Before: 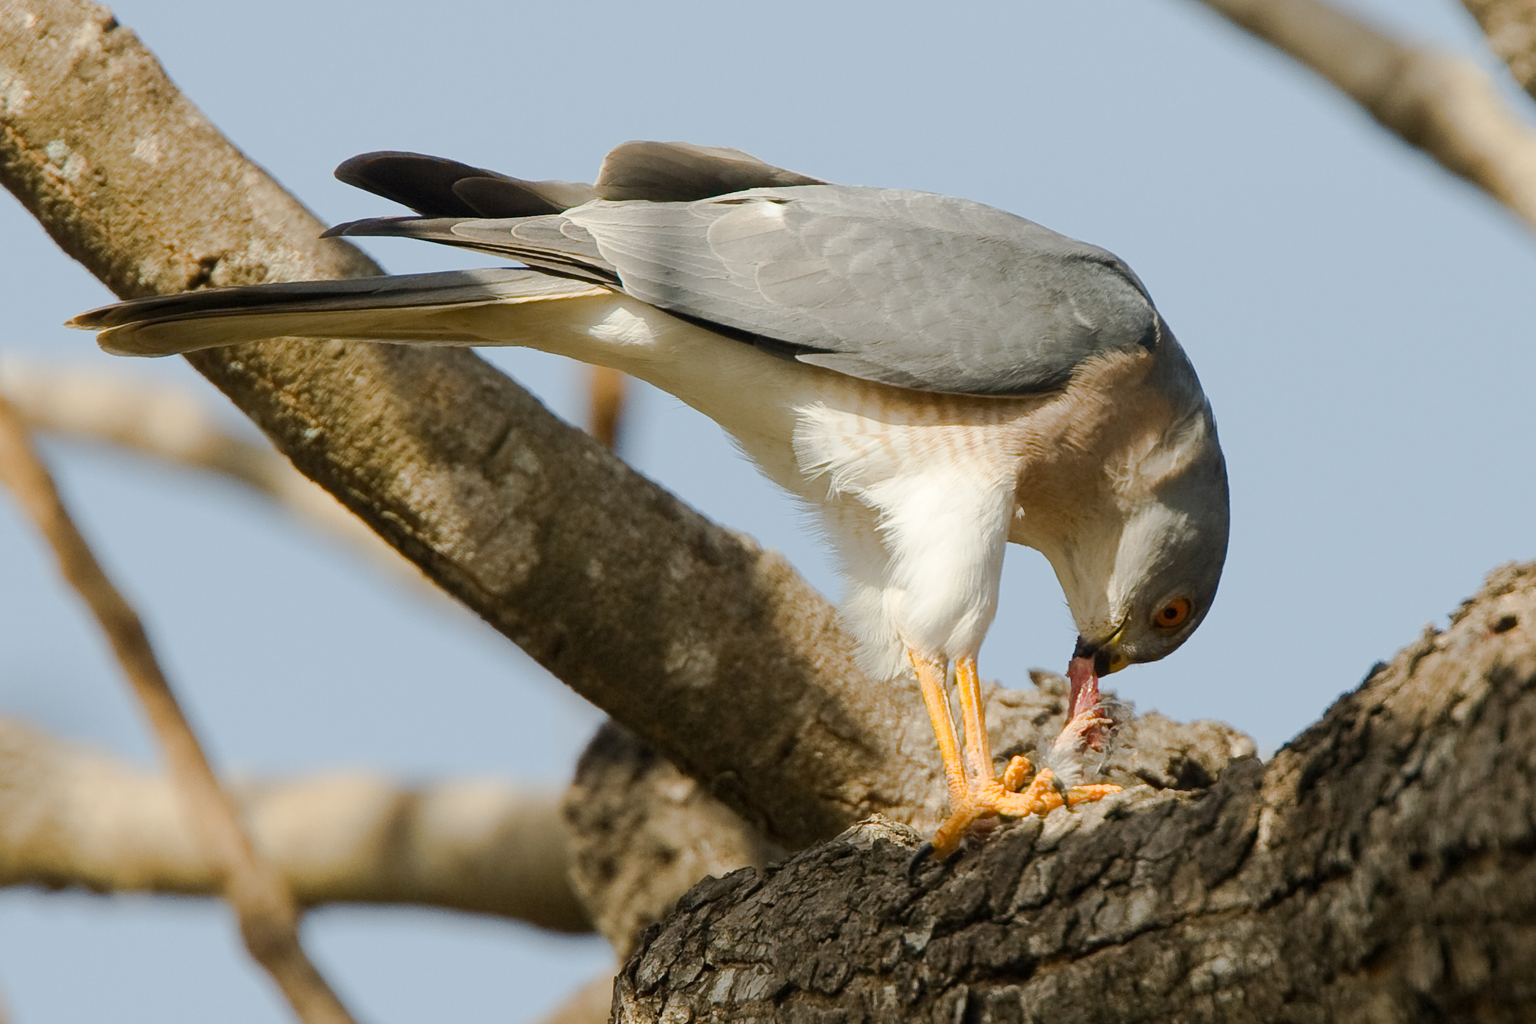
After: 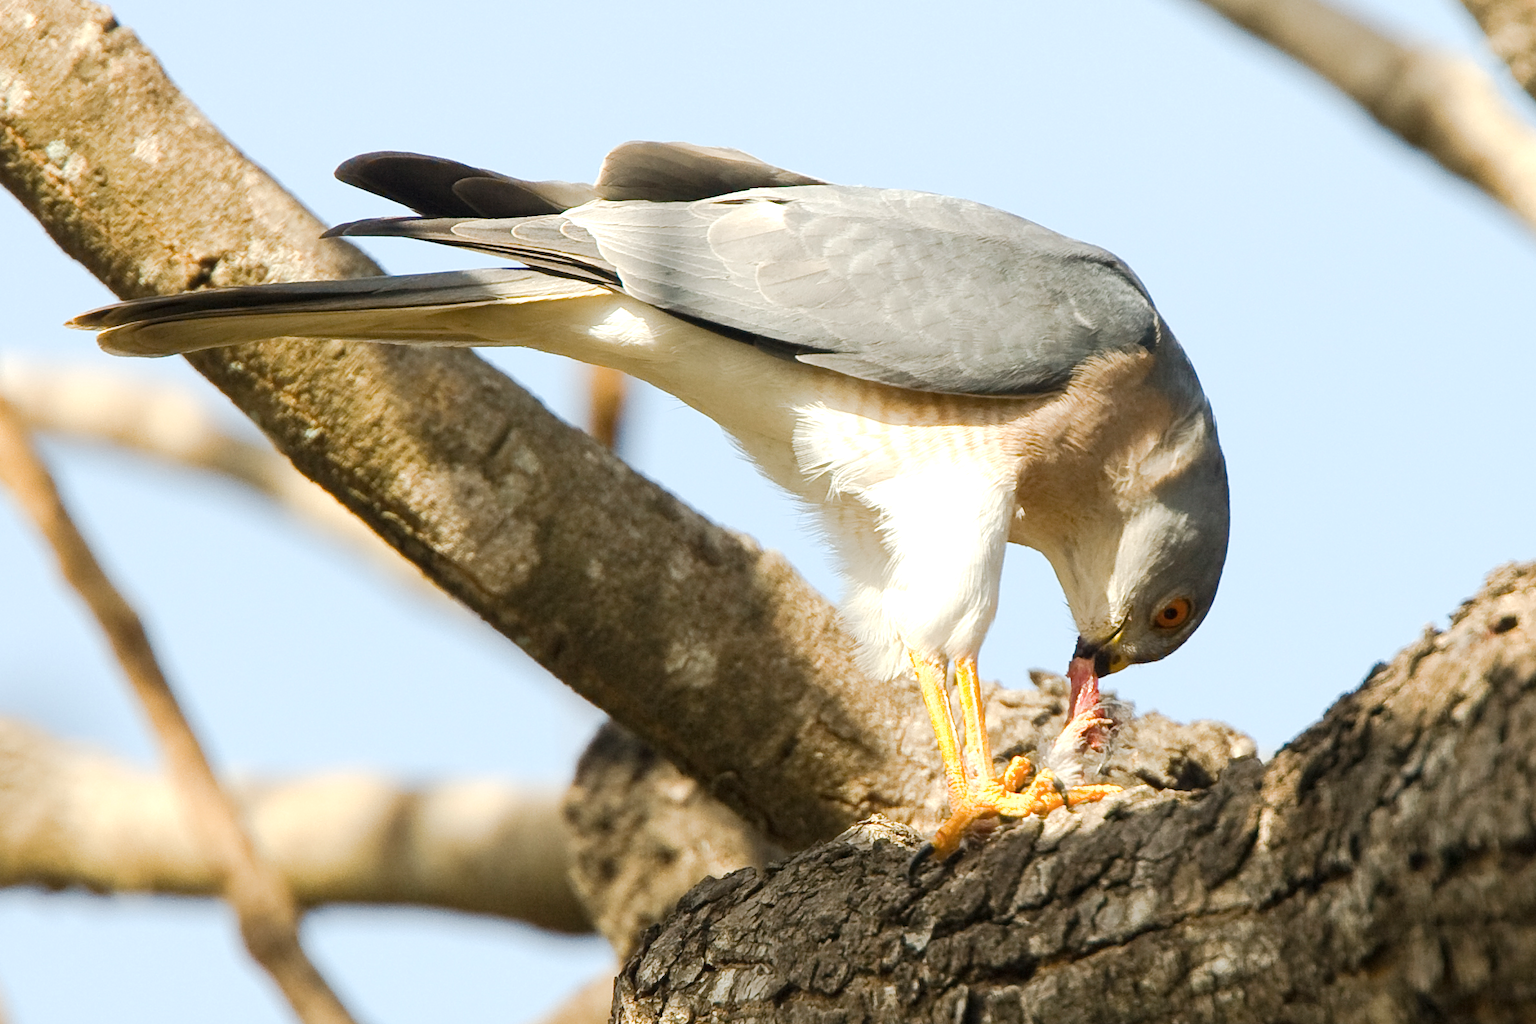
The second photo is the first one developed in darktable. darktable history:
color balance rgb: perceptual saturation grading › global saturation 0.225%
exposure: black level correction 0, exposure 0.7 EV, compensate highlight preservation false
